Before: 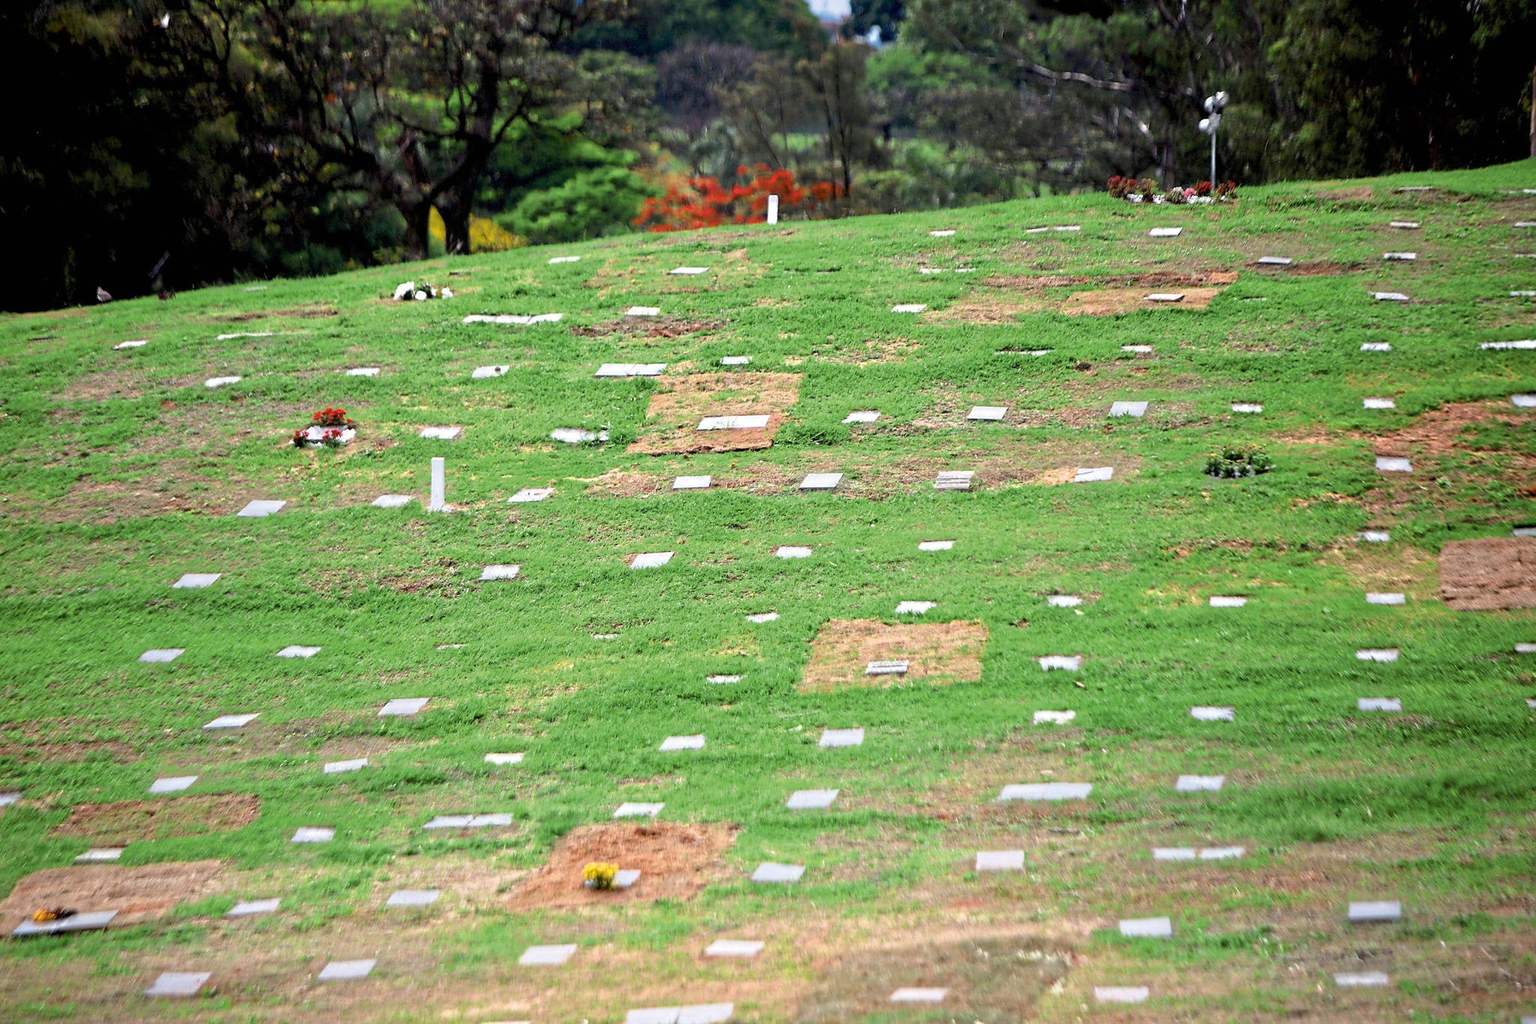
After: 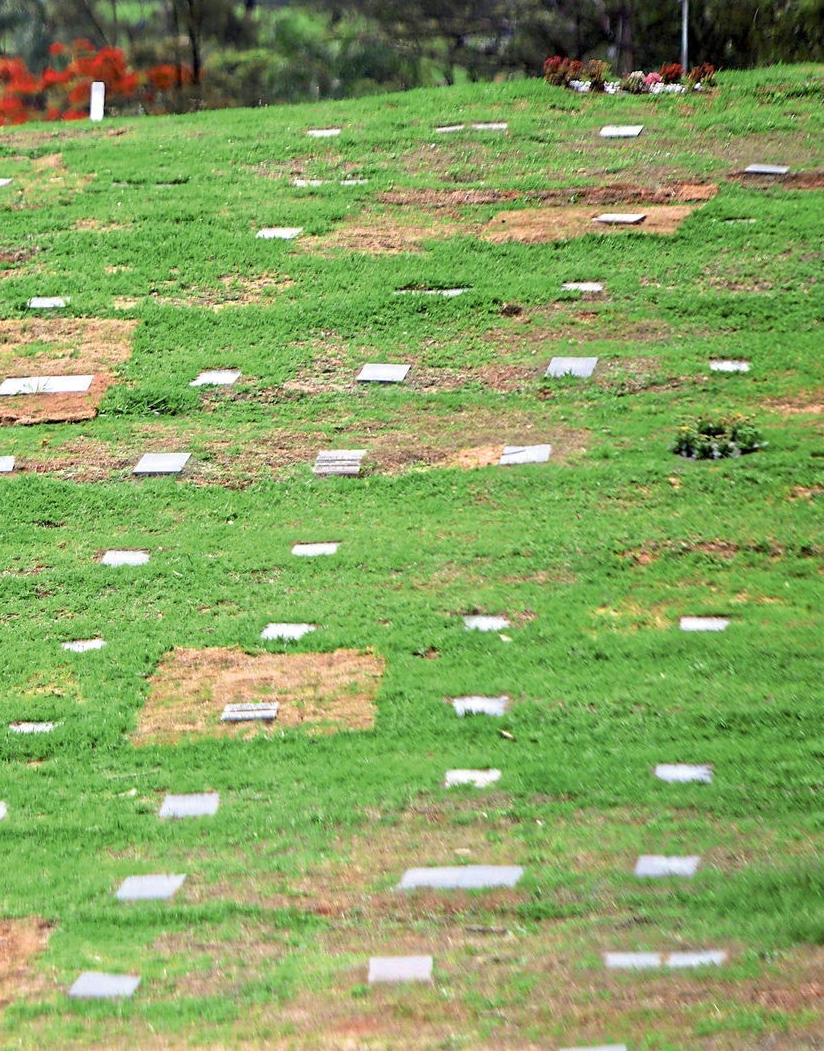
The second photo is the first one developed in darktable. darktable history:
crop: left 45.575%, top 13.042%, right 14.183%, bottom 9.899%
velvia: strength 14.61%
